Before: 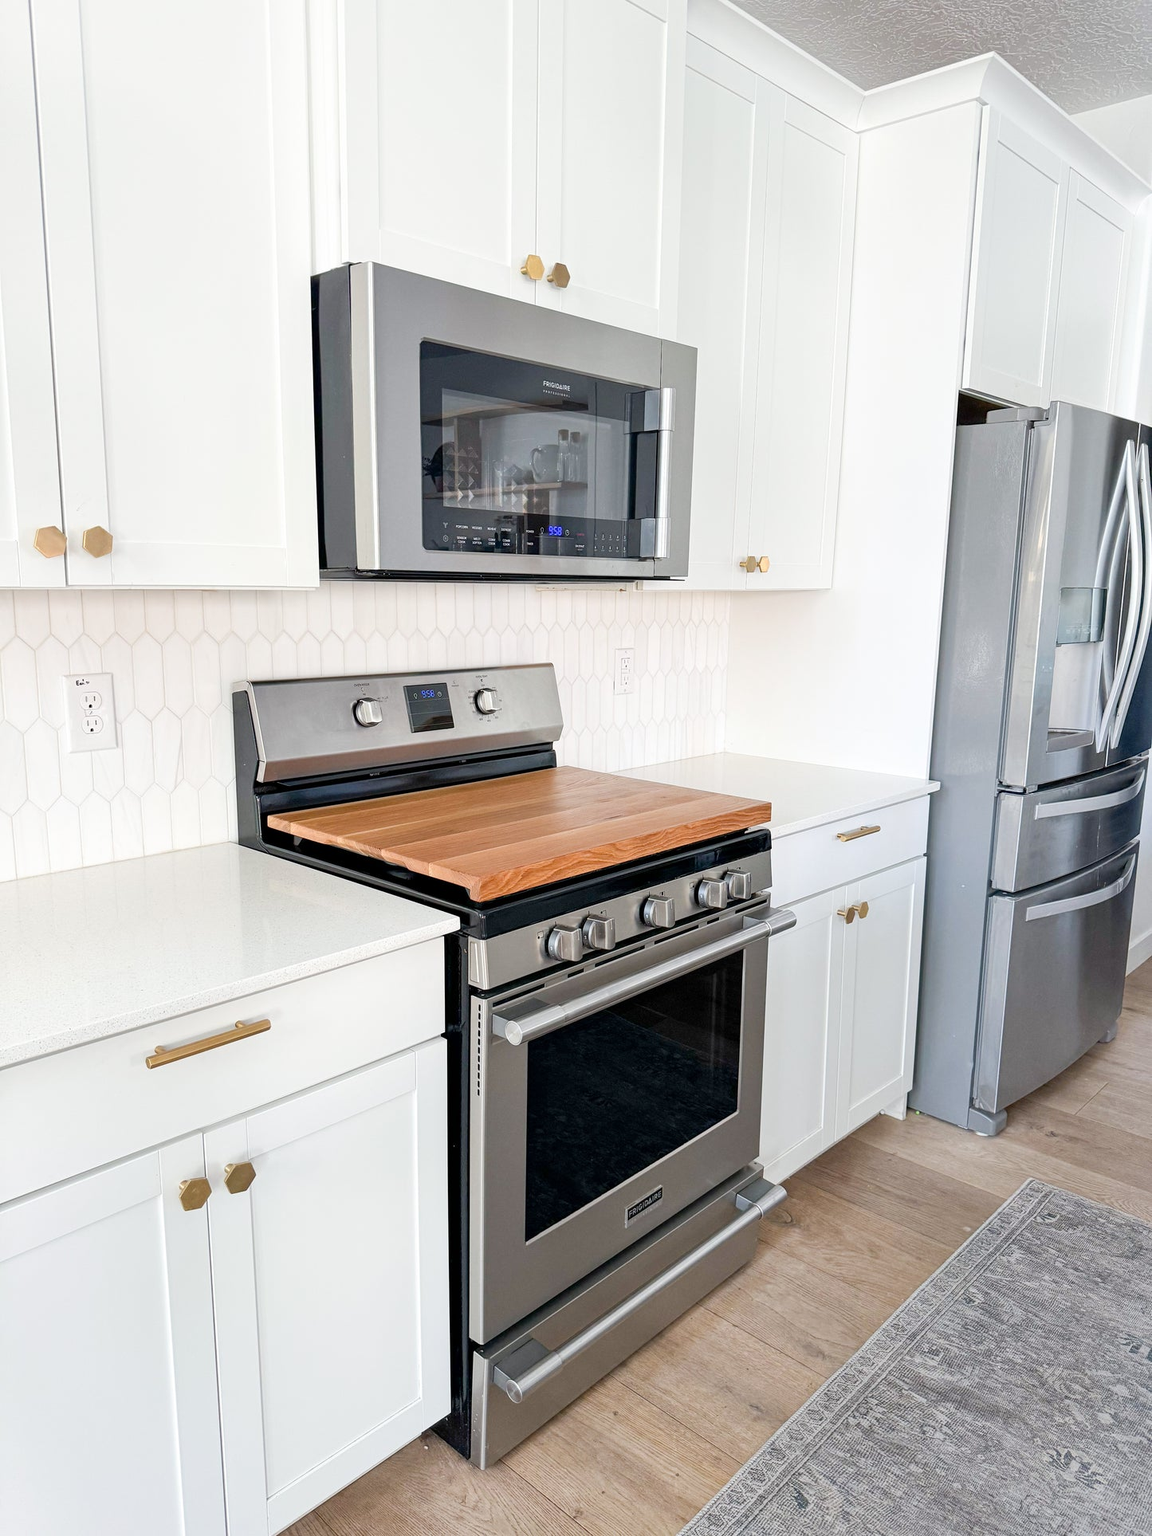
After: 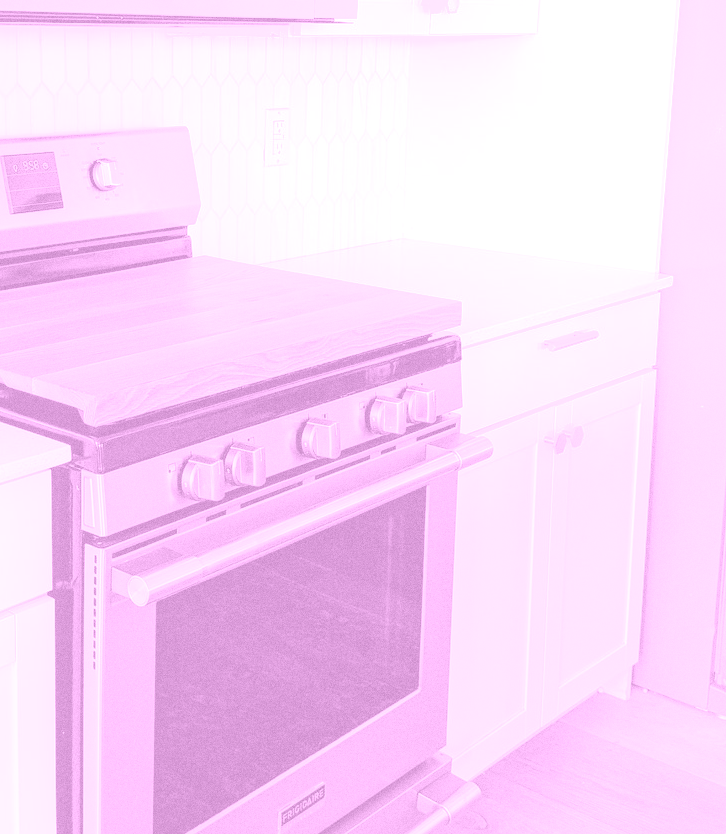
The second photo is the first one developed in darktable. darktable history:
crop: left 35.03%, top 36.625%, right 14.663%, bottom 20.057%
colorize: hue 331.2°, saturation 75%, source mix 30.28%, lightness 70.52%, version 1
exposure: black level correction 0, exposure 0.7 EV, compensate exposure bias true, compensate highlight preservation false
shadows and highlights: shadows -23.08, highlights 46.15, soften with gaussian
rgb levels: preserve colors max RGB
grain: on, module defaults
local contrast: detail 110%
